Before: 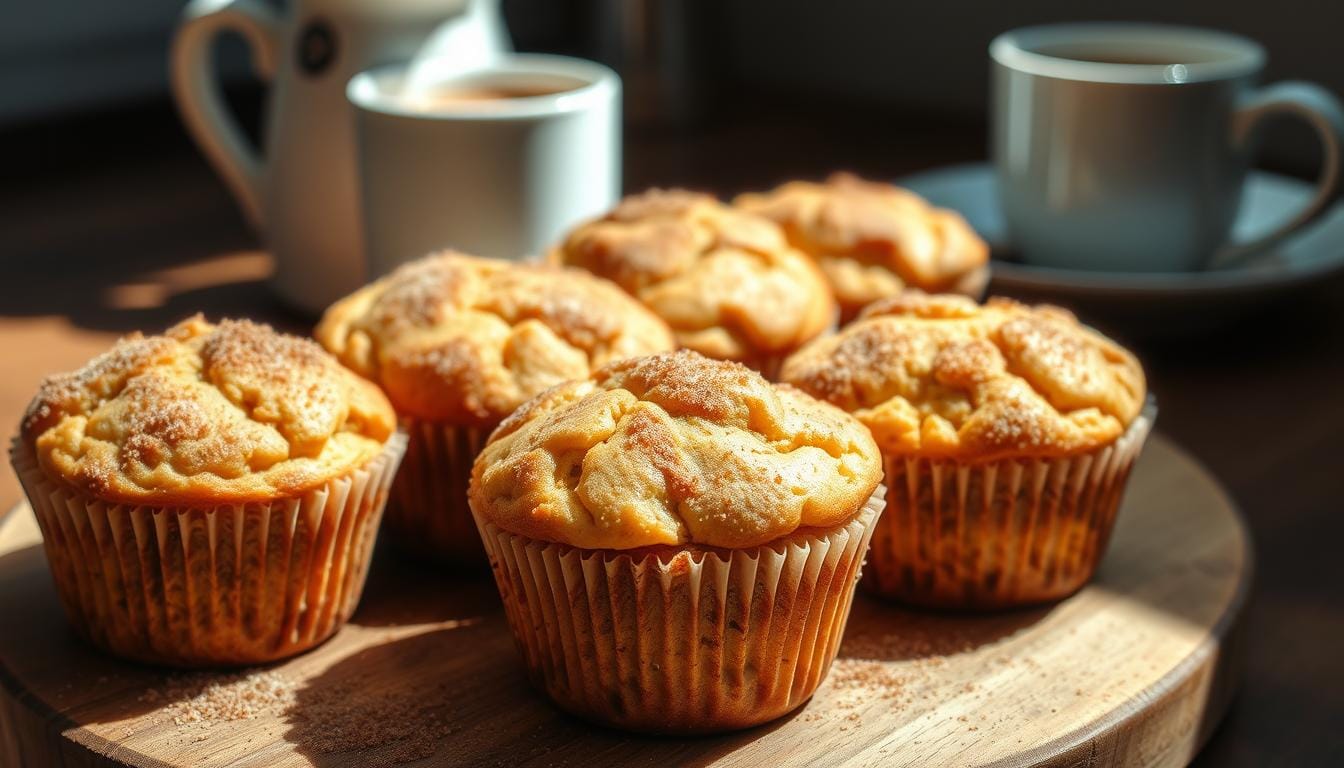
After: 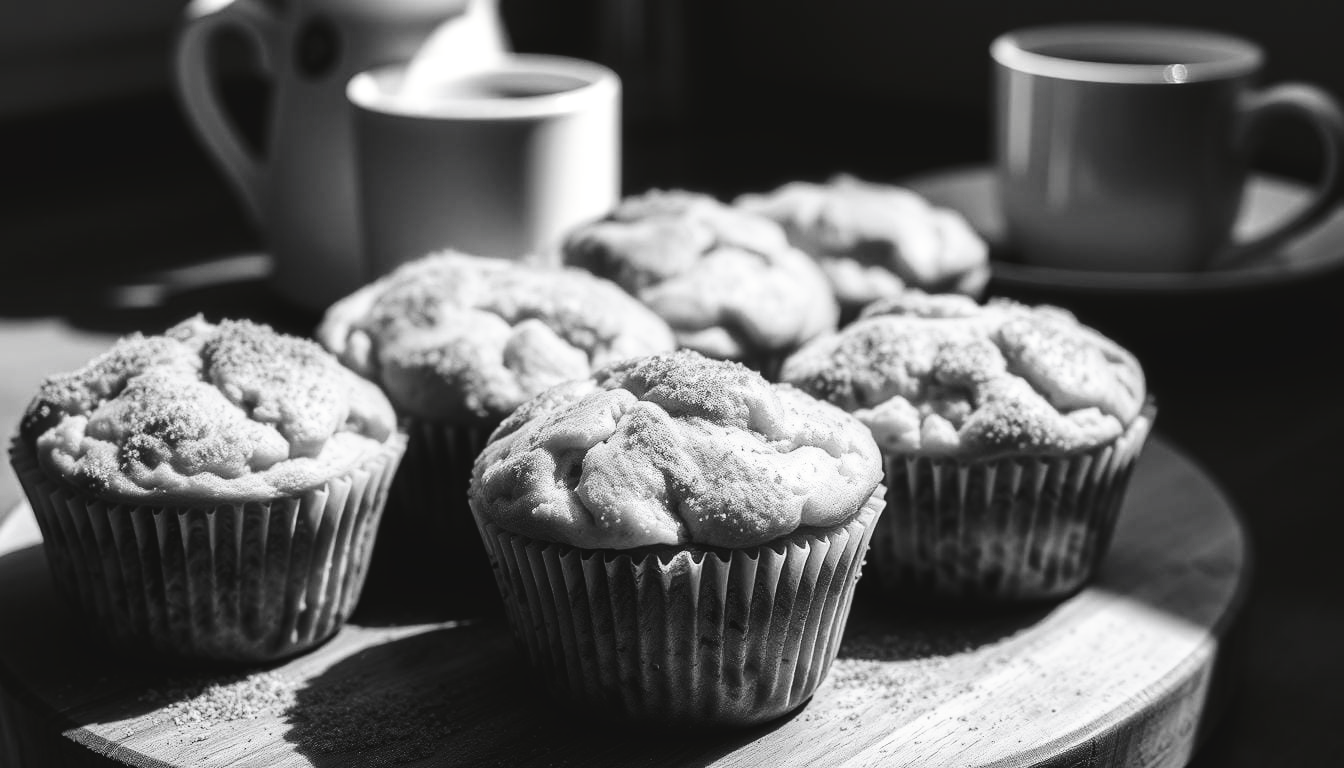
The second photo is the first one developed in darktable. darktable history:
tone curve: curves: ch0 [(0, 0) (0.003, 0.047) (0.011, 0.047) (0.025, 0.049) (0.044, 0.051) (0.069, 0.055) (0.1, 0.066) (0.136, 0.089) (0.177, 0.12) (0.224, 0.155) (0.277, 0.205) (0.335, 0.281) (0.399, 0.37) (0.468, 0.47) (0.543, 0.574) (0.623, 0.687) (0.709, 0.801) (0.801, 0.89) (0.898, 0.963) (1, 1)], preserve colors none
color look up table: target L [88.82, 98.62, 88.82, 100, 88.12, 62.72, 63.98, 60.43, 52.8, 66.24, 33.74, 200.46, 87.05, 76.61, 75.52, 64.48, 63.98, 63.98, 53.68, 48.84, 54.76, 47.77, 36.15, 21.7, 22.62, 100, 88.82, 81.69, 81.33, 65.74, 82.41, 80.24, 58.38, 61.96, 79.88, 56.83, 26.65, 35.16, 17.53, 5.464, 89.53, 84.91, 82.41, 67.24, 59.66, 48.84, 40.73, 27.53, 23.52], target a [-0.001, -0.655, -0.001, -0.097, -0.002, 0.001 ×6, 0, 0, 0.001, 0, 0.001 ×5, 0, 0.001, 0, 0, 0, -0.097, -0.001, -0.001, 0, 0.001, -0.002, -0.001, 0.001, 0.001, 0, 0.001, 0, 0.001, 0, -0.3, -0.003, 0, -0.002, 0.001 ×4, 0, 0], target b [0.002, 8.42, 0.002, 1.213, 0.025, -0.005 ×6, 0, 0.002, -0.005, 0.002, -0.005, -0.005, -0.005, -0.003, -0.007, 0, -0.005, -0.001, -0.002, 0.004, 1.213, 0.002, 0.003, 0.002, -0.005, 0.024, 0.003, -0.005, -0.005, 0.002, -0.005, -0.002, -0.005, -0.002, 3.697, 0.025, 0.002, 0.024, -0.005, -0.005, -0.007, -0.005, -0.002, -0.002], num patches 49
